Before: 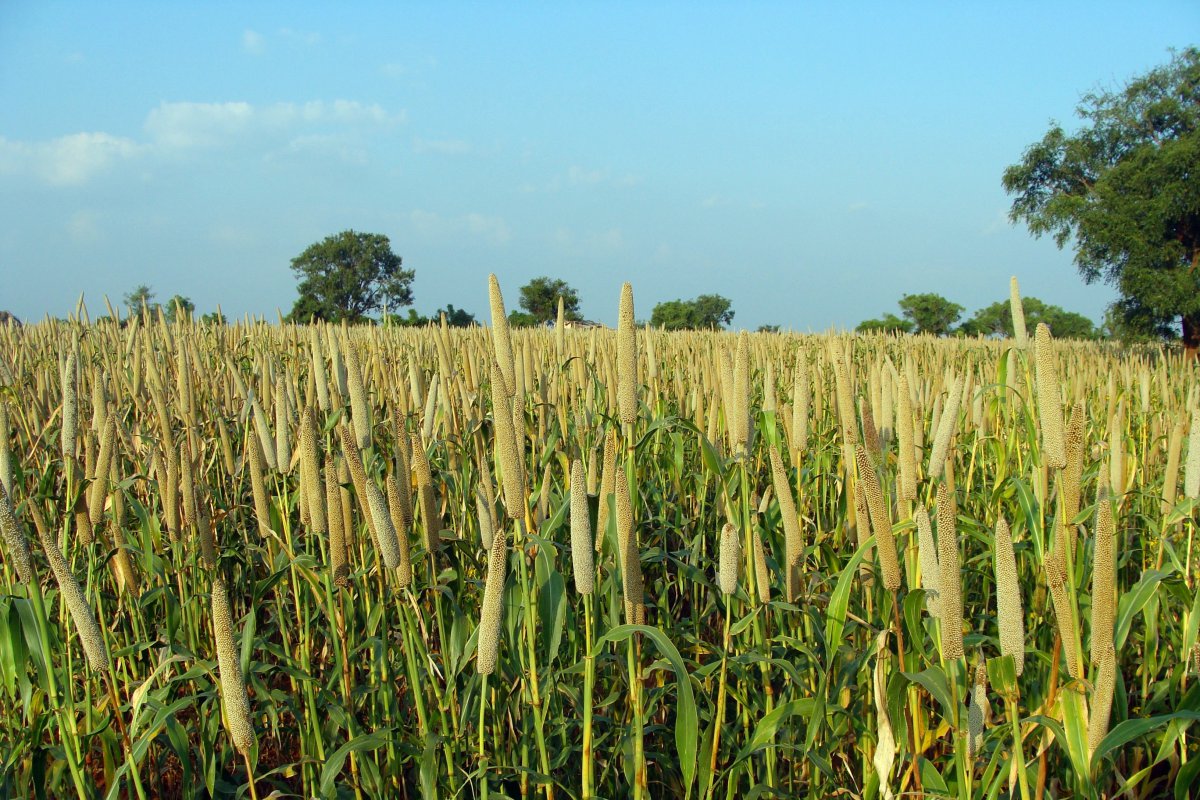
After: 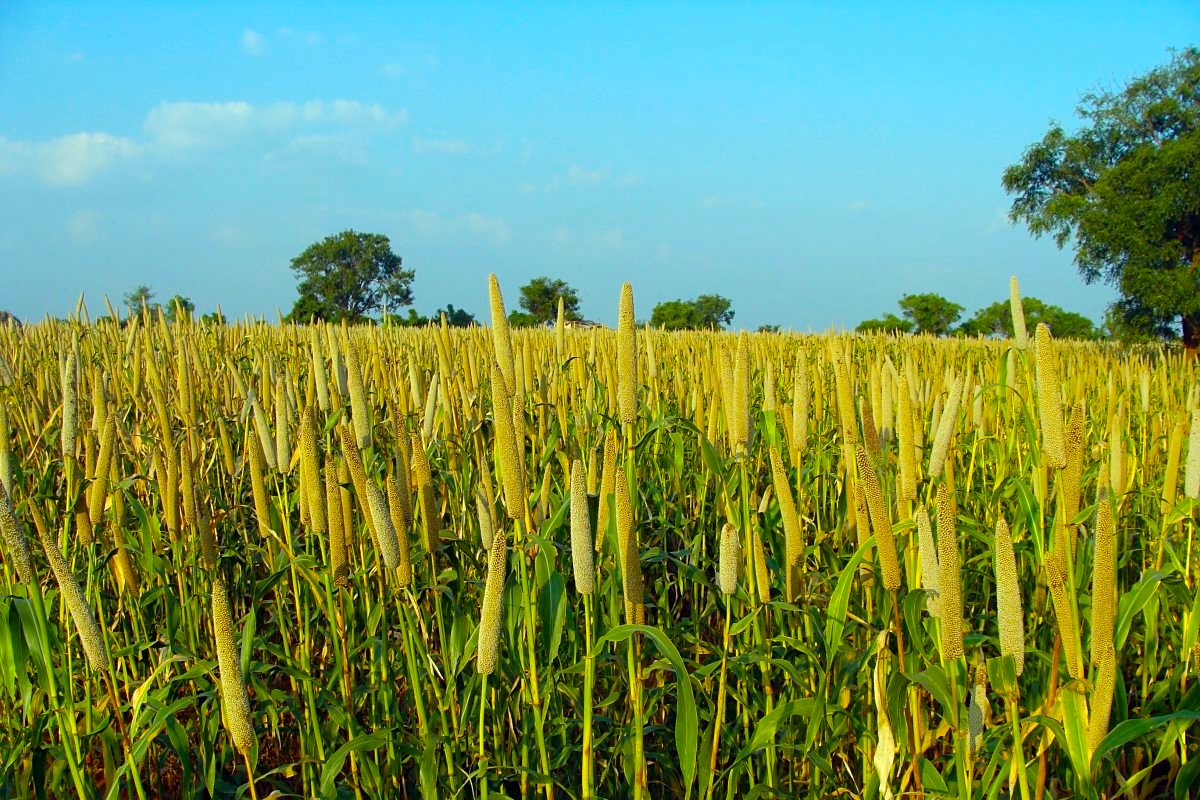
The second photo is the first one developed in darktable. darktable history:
sharpen: amount 0.2
color balance rgb: linear chroma grading › global chroma 15%, perceptual saturation grading › global saturation 30%
